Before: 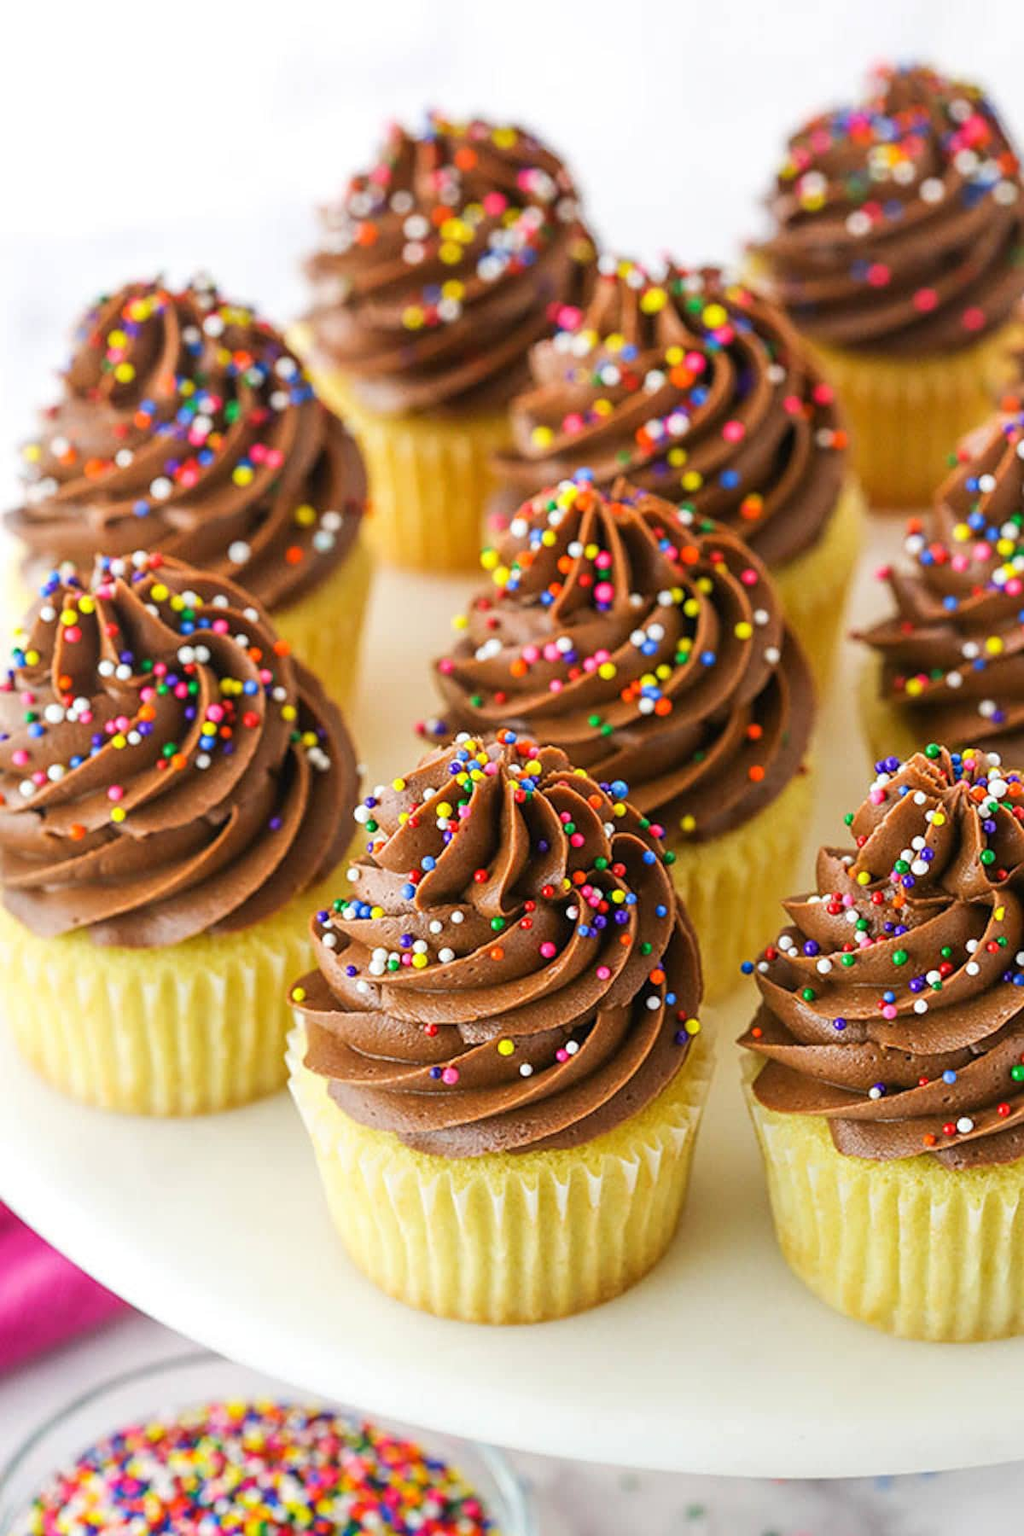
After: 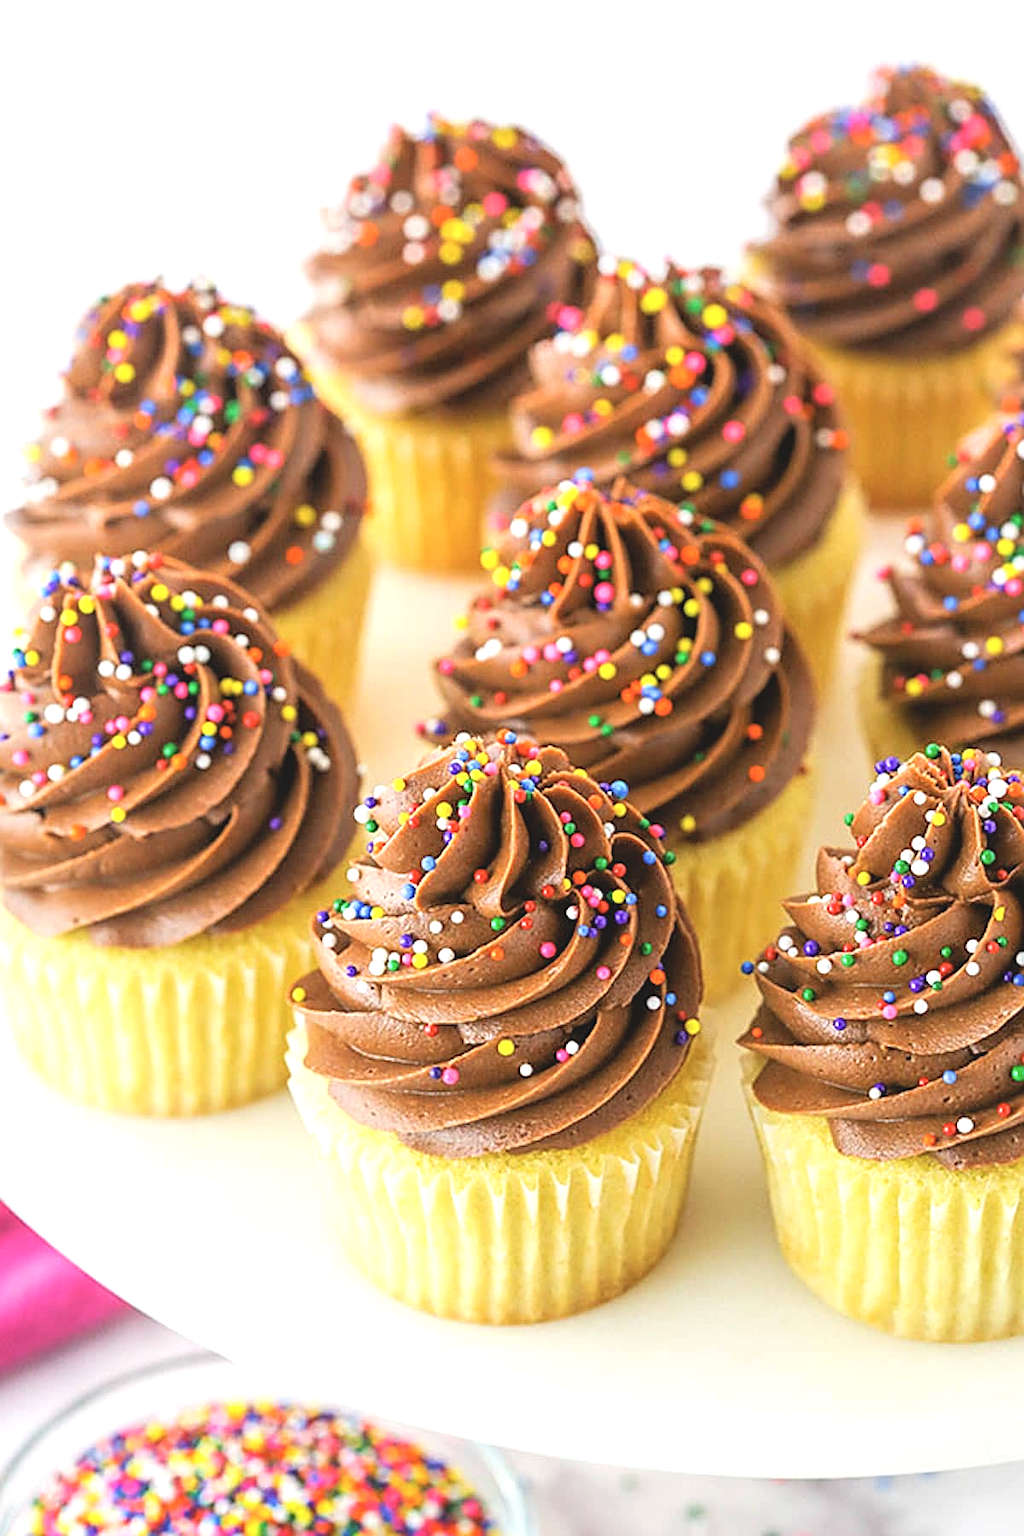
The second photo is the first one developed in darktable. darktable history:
sharpen: on, module defaults
tone equalizer: -8 EV -0.761 EV, -7 EV -0.678 EV, -6 EV -0.57 EV, -5 EV -0.38 EV, -3 EV 0.397 EV, -2 EV 0.6 EV, -1 EV 0.684 EV, +0 EV 0.758 EV
contrast brightness saturation: contrast -0.132, brightness 0.052, saturation -0.133
